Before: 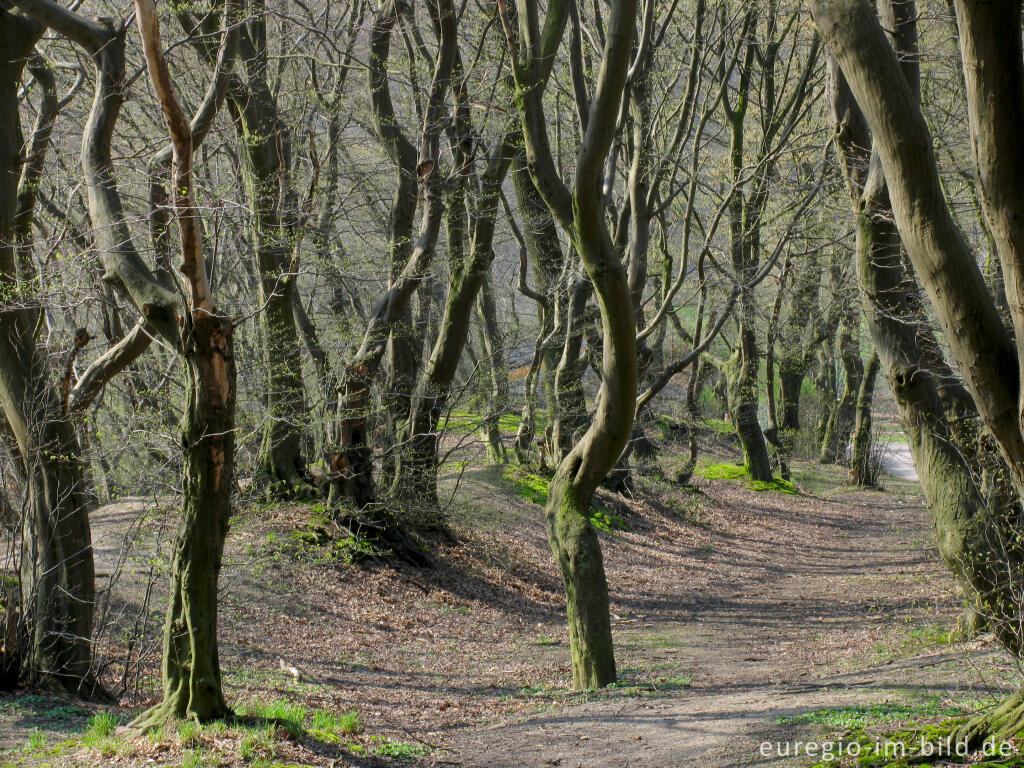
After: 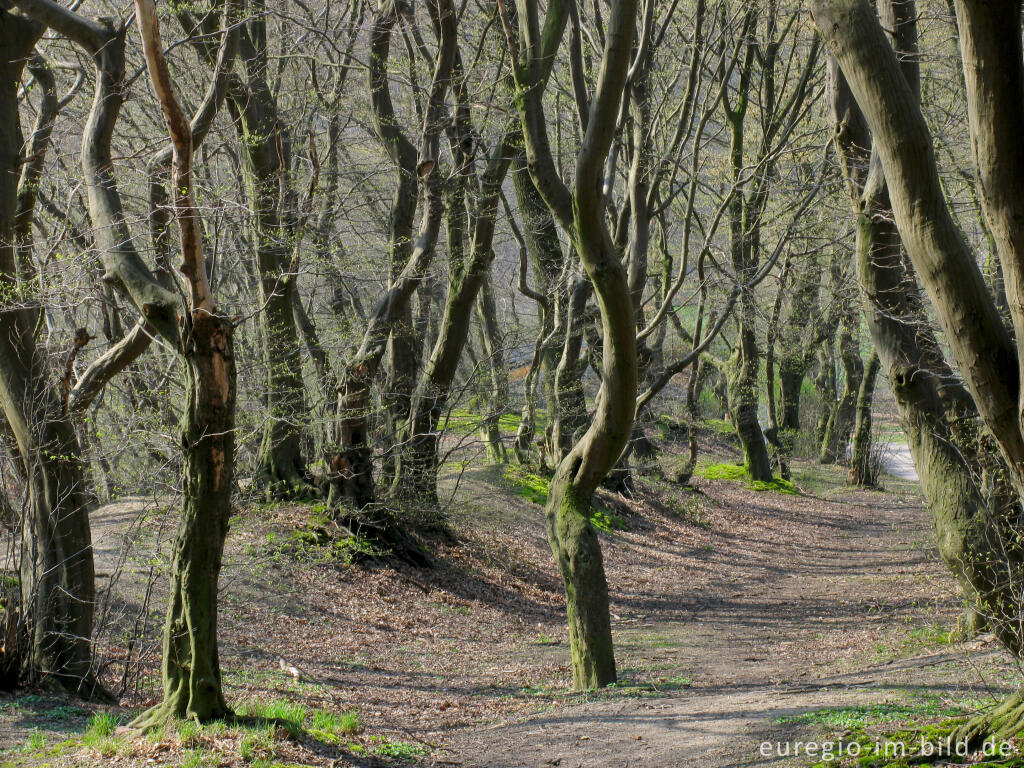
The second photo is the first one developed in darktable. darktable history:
shadows and highlights: shadows 37.07, highlights -28.12, highlights color adjustment 56.2%, soften with gaussian
